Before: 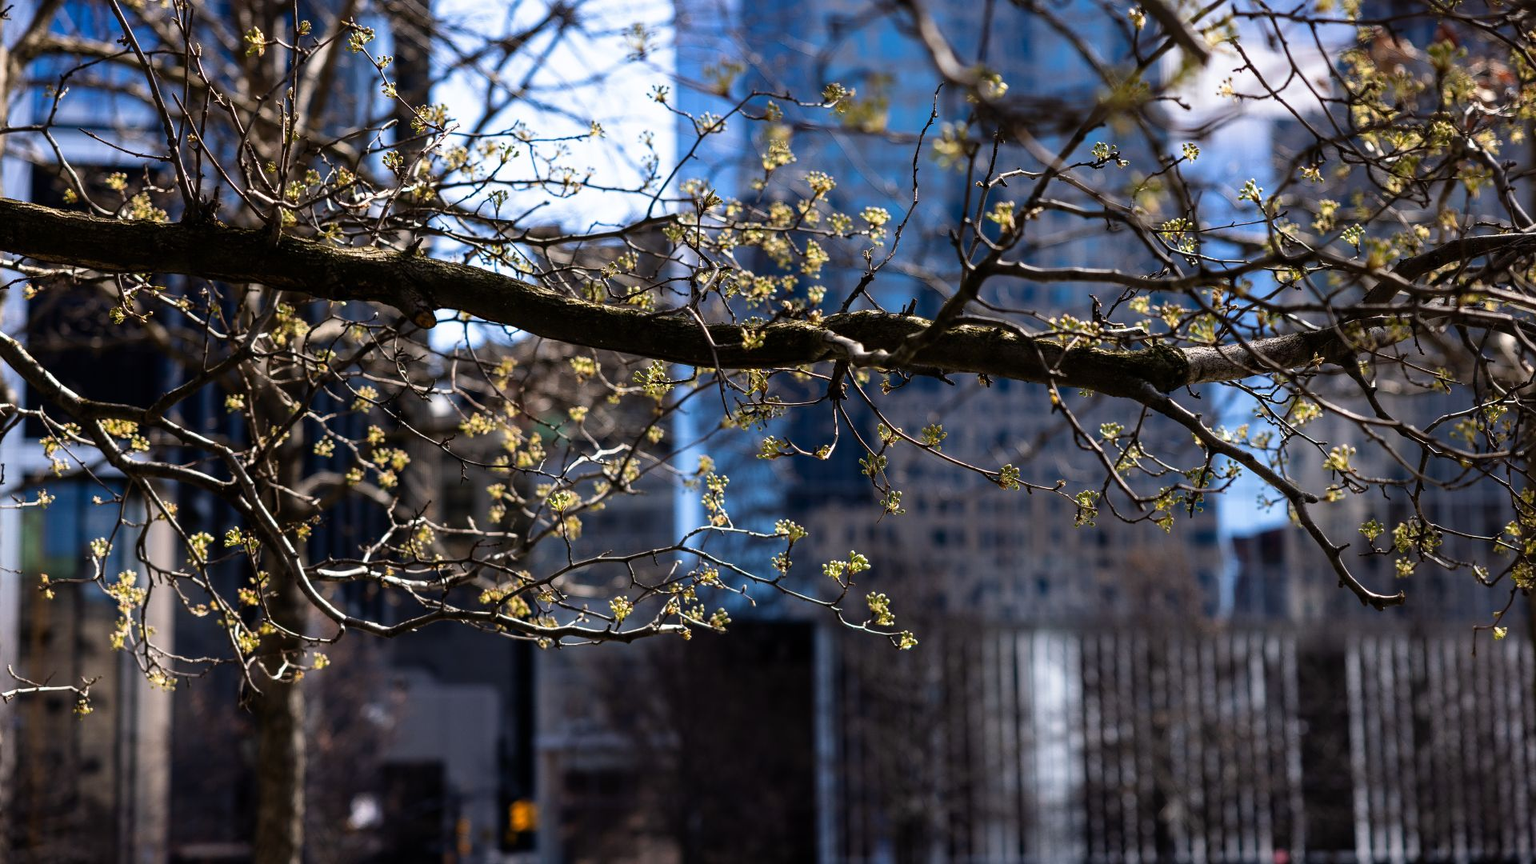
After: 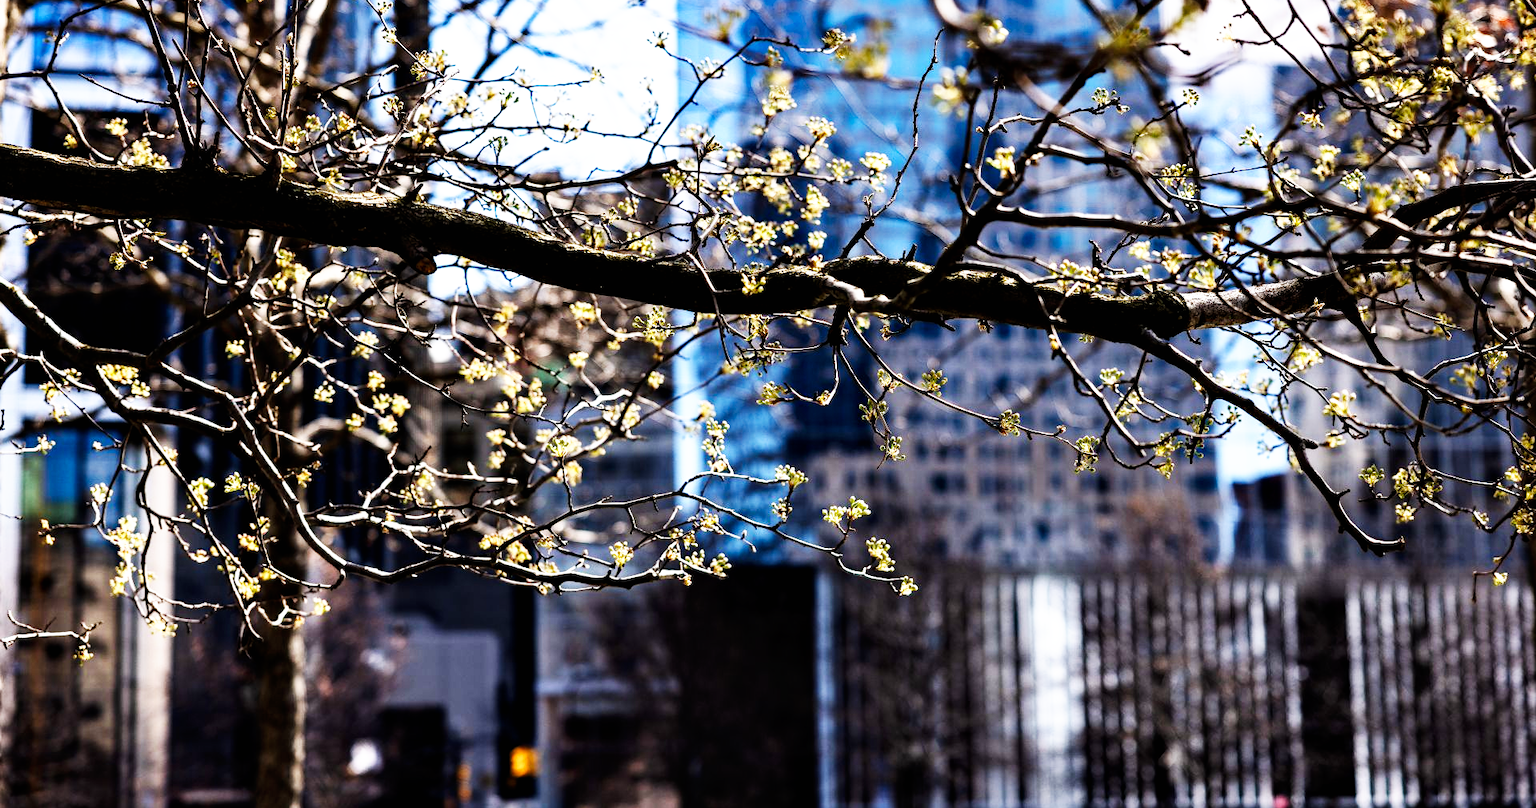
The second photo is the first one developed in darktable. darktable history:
base curve: curves: ch0 [(0, 0) (0.007, 0.004) (0.027, 0.03) (0.046, 0.07) (0.207, 0.54) (0.442, 0.872) (0.673, 0.972) (1, 1)], preserve colors none
crop and rotate: top 6.317%
contrast equalizer: y [[0.531, 0.548, 0.559, 0.557, 0.544, 0.527], [0.5 ×6], [0.5 ×6], [0 ×6], [0 ×6]]
